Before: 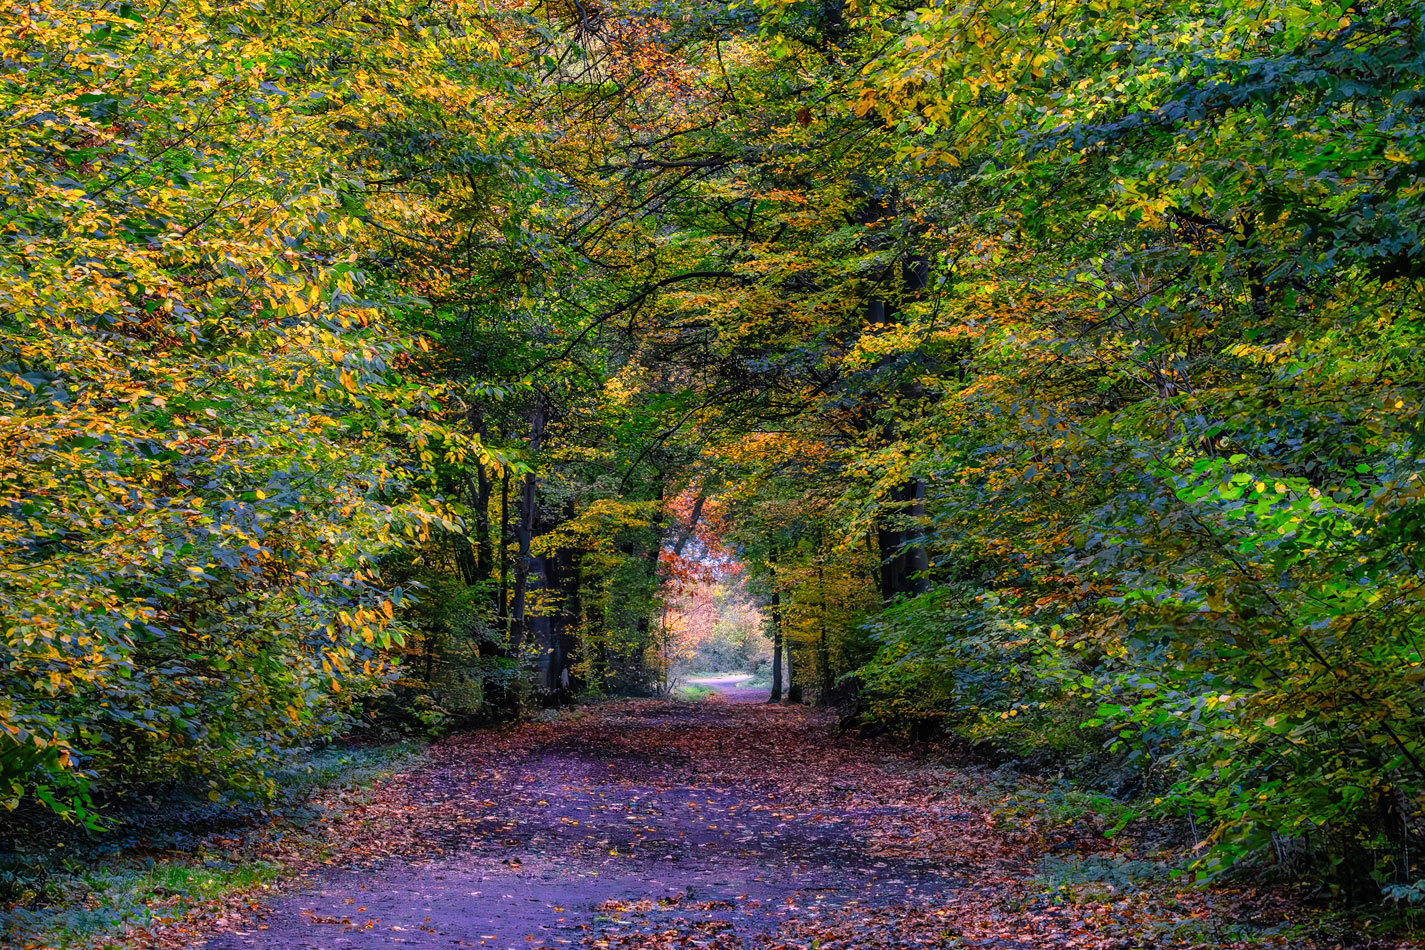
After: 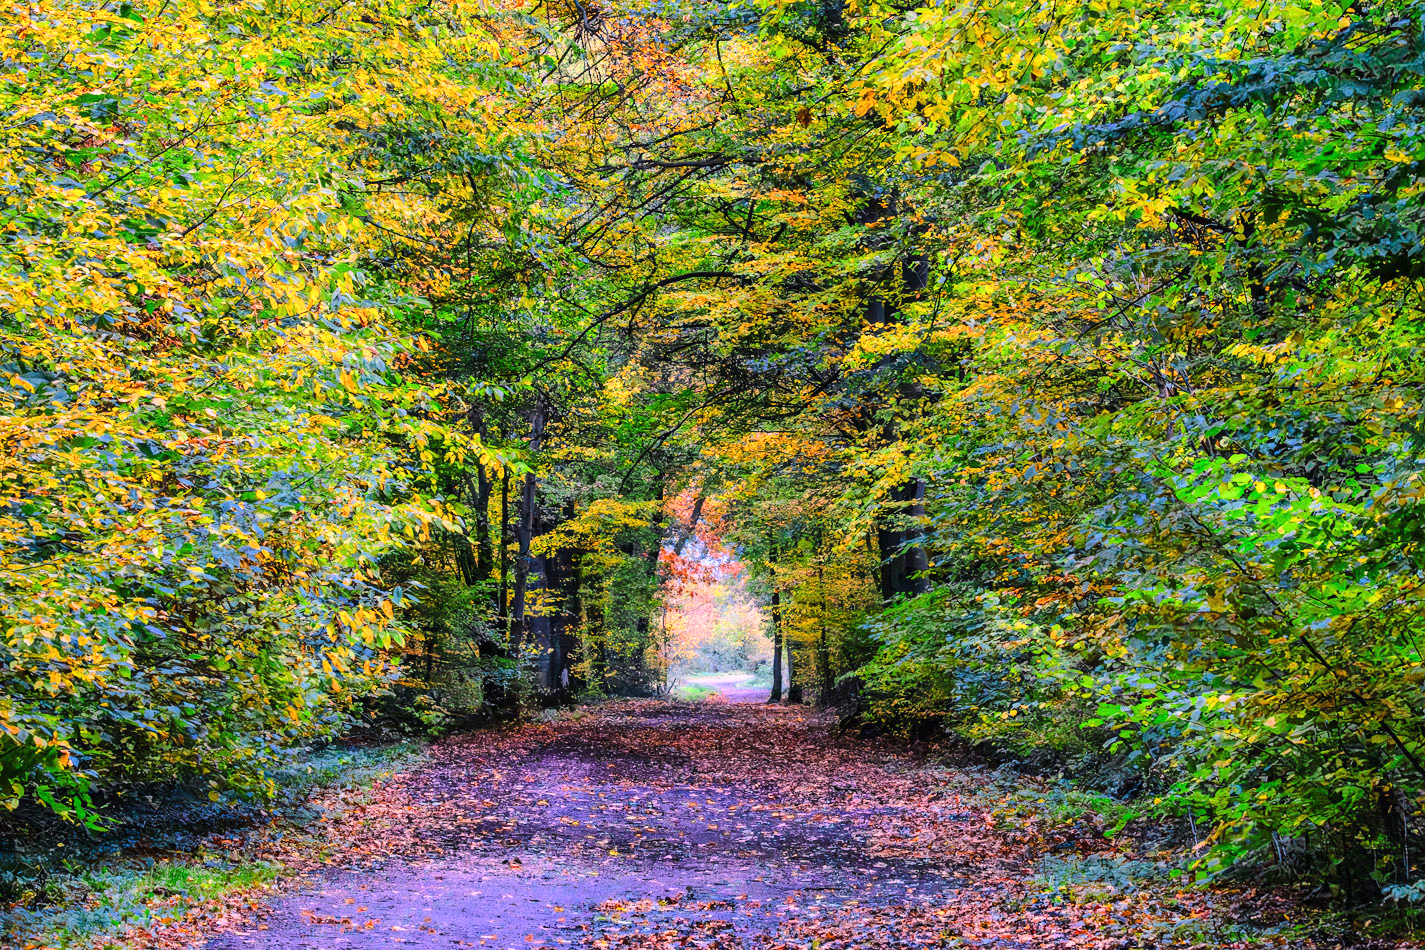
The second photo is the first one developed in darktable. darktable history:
grain: coarseness 22.88 ISO
base curve: curves: ch0 [(0, 0) (0.025, 0.046) (0.112, 0.277) (0.467, 0.74) (0.814, 0.929) (1, 0.942)]
